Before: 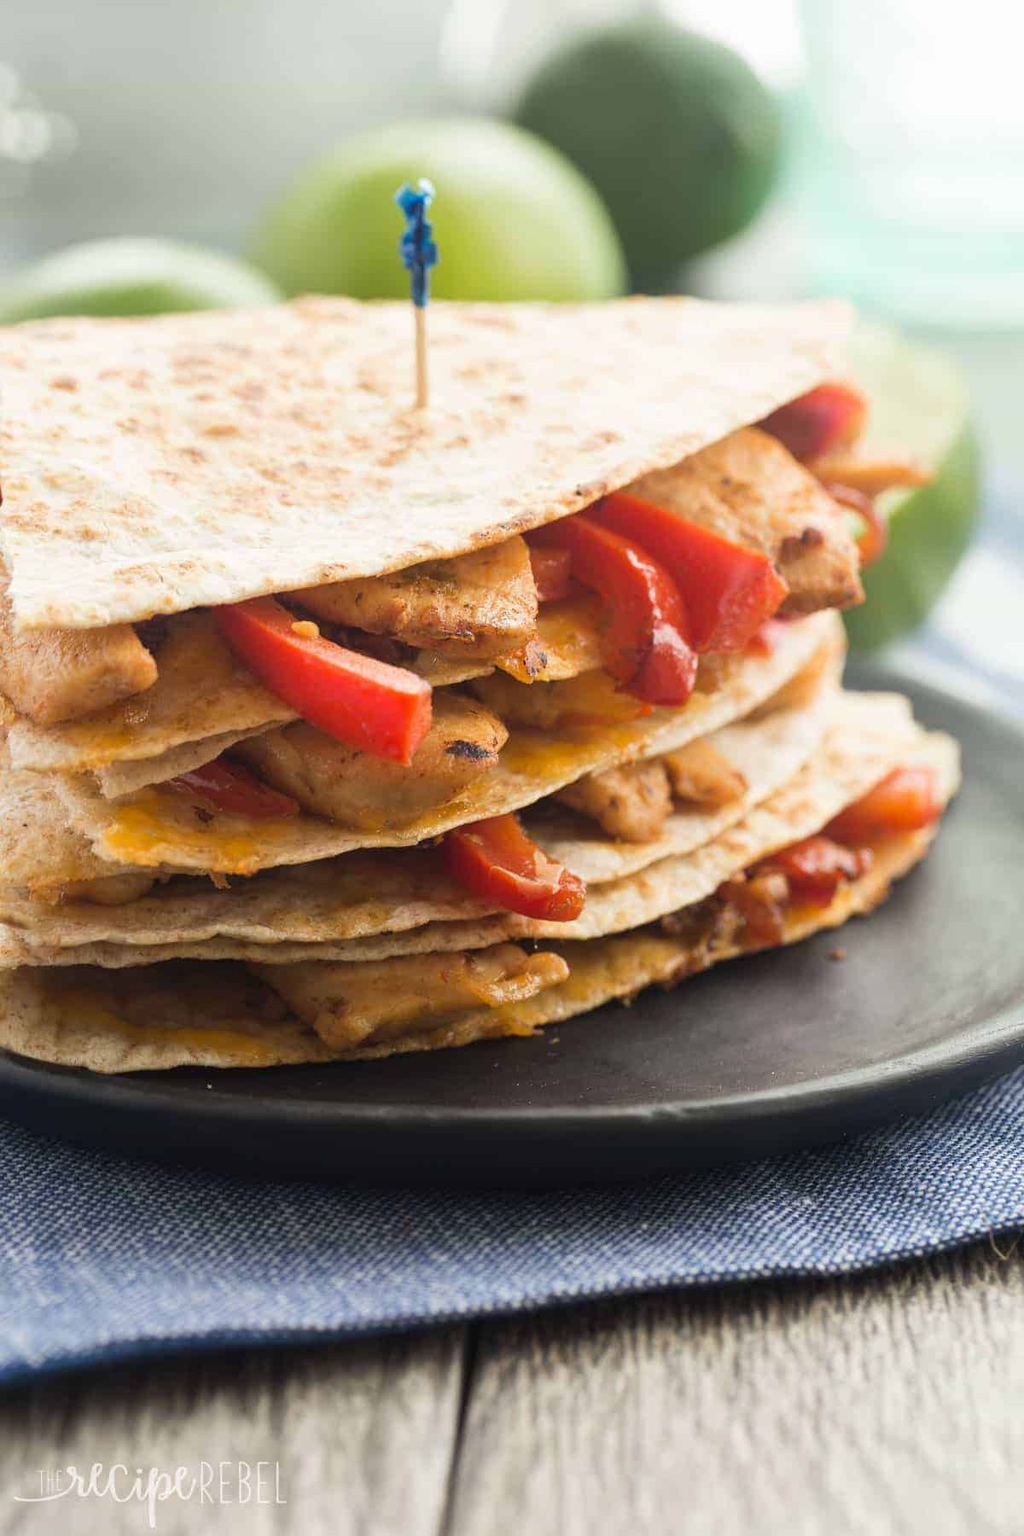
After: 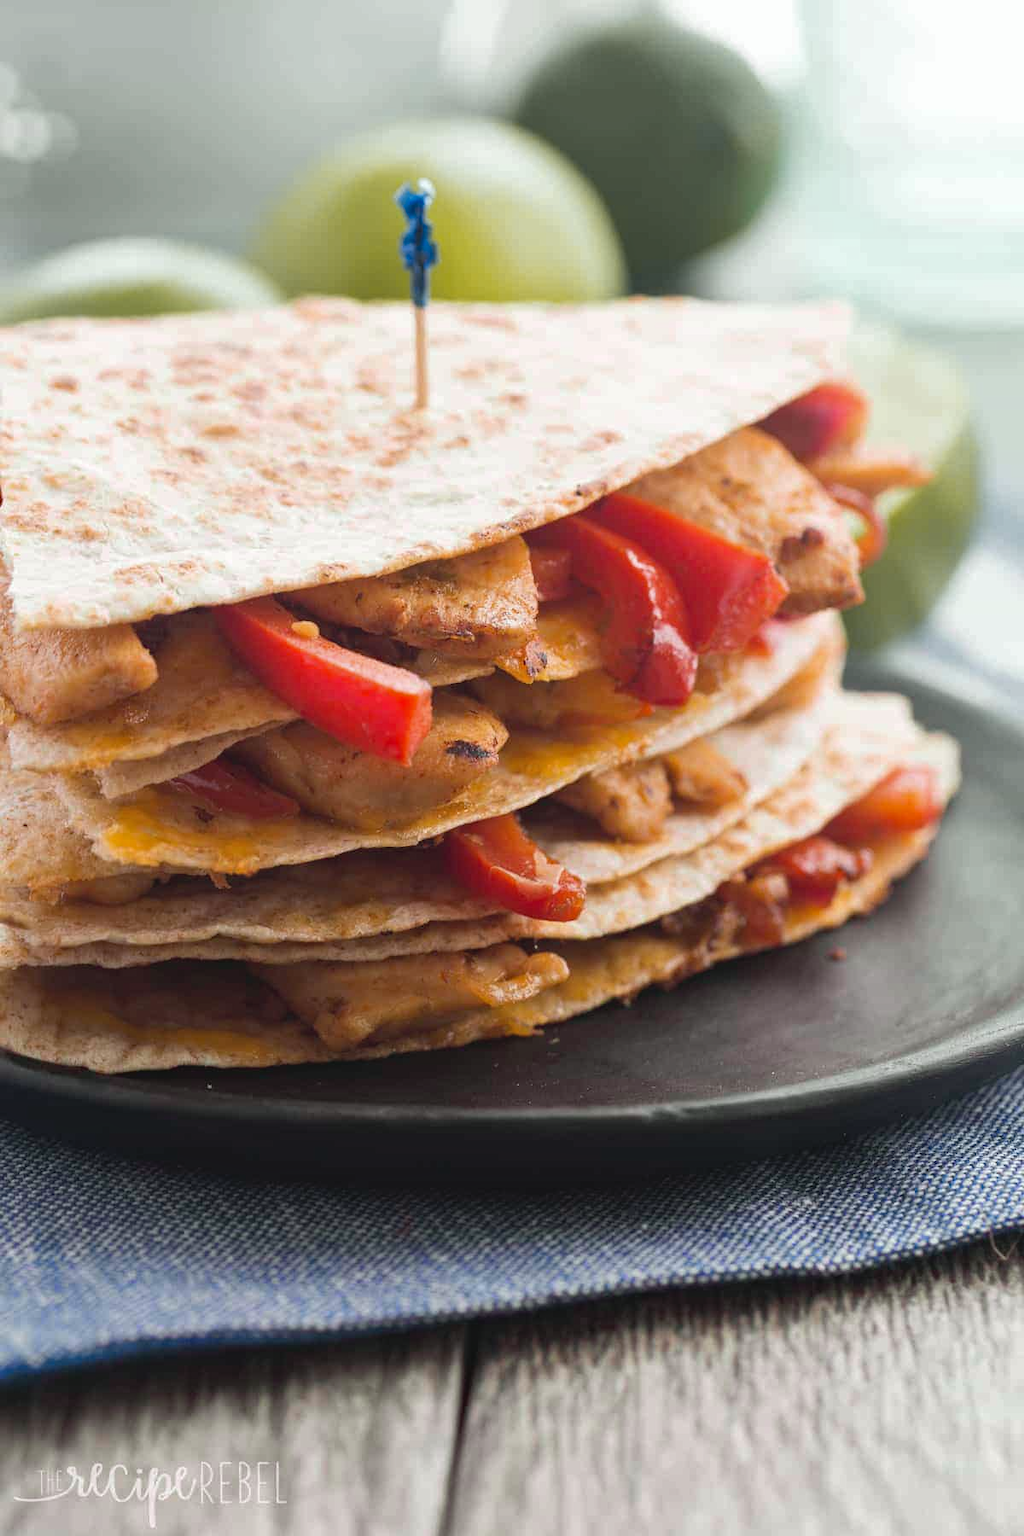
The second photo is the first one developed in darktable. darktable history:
tone curve: curves: ch0 [(0, 0.046) (0.04, 0.074) (0.883, 0.858) (1, 1)]; ch1 [(0, 0) (0.146, 0.159) (0.338, 0.365) (0.417, 0.455) (0.489, 0.486) (0.504, 0.502) (0.529, 0.537) (0.563, 0.567) (1, 1)]; ch2 [(0, 0) (0.307, 0.298) (0.388, 0.375) (0.443, 0.456) (0.485, 0.492) (0.544, 0.525) (1, 1)], color space Lab, independent channels, preserve colors none
haze removal: compatibility mode true, adaptive false
